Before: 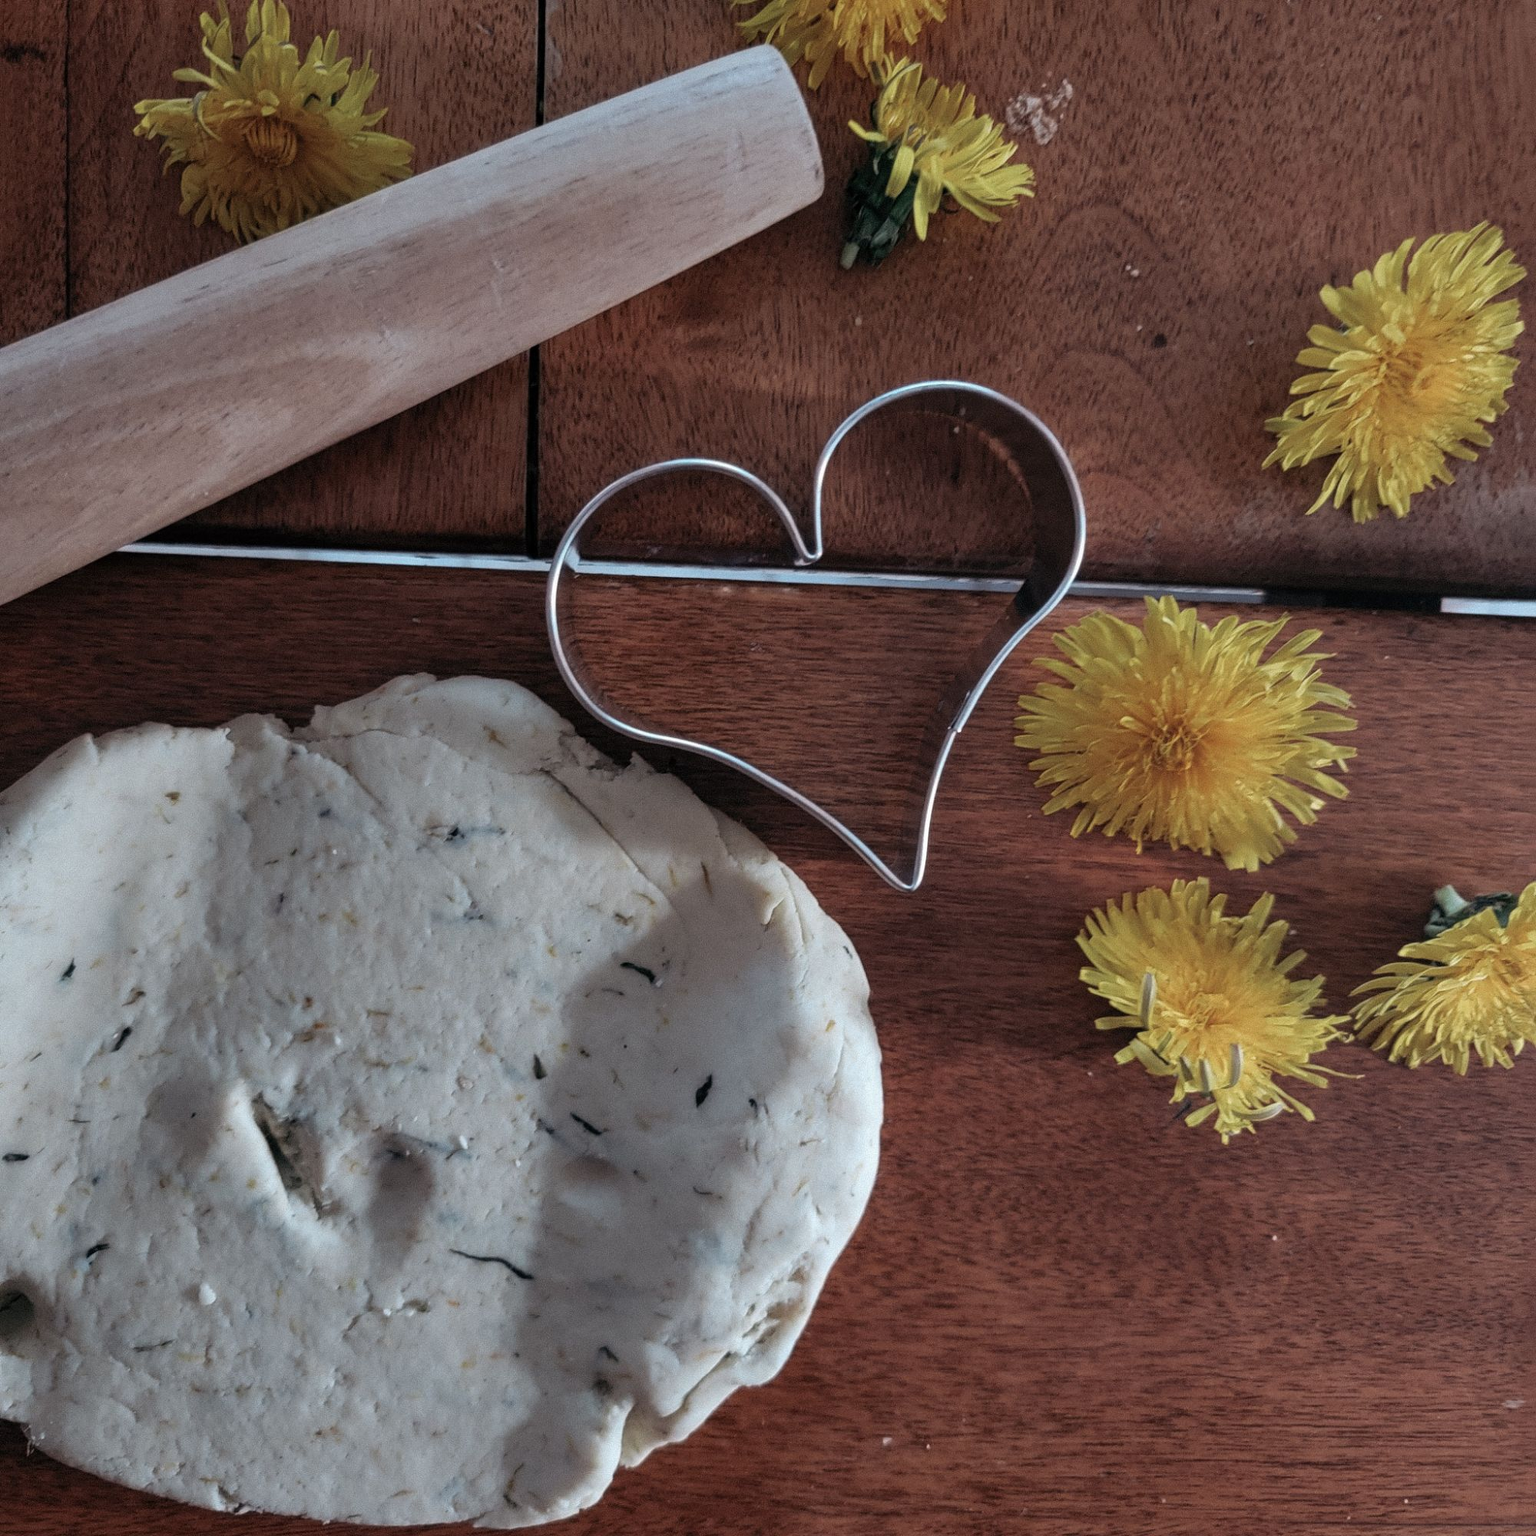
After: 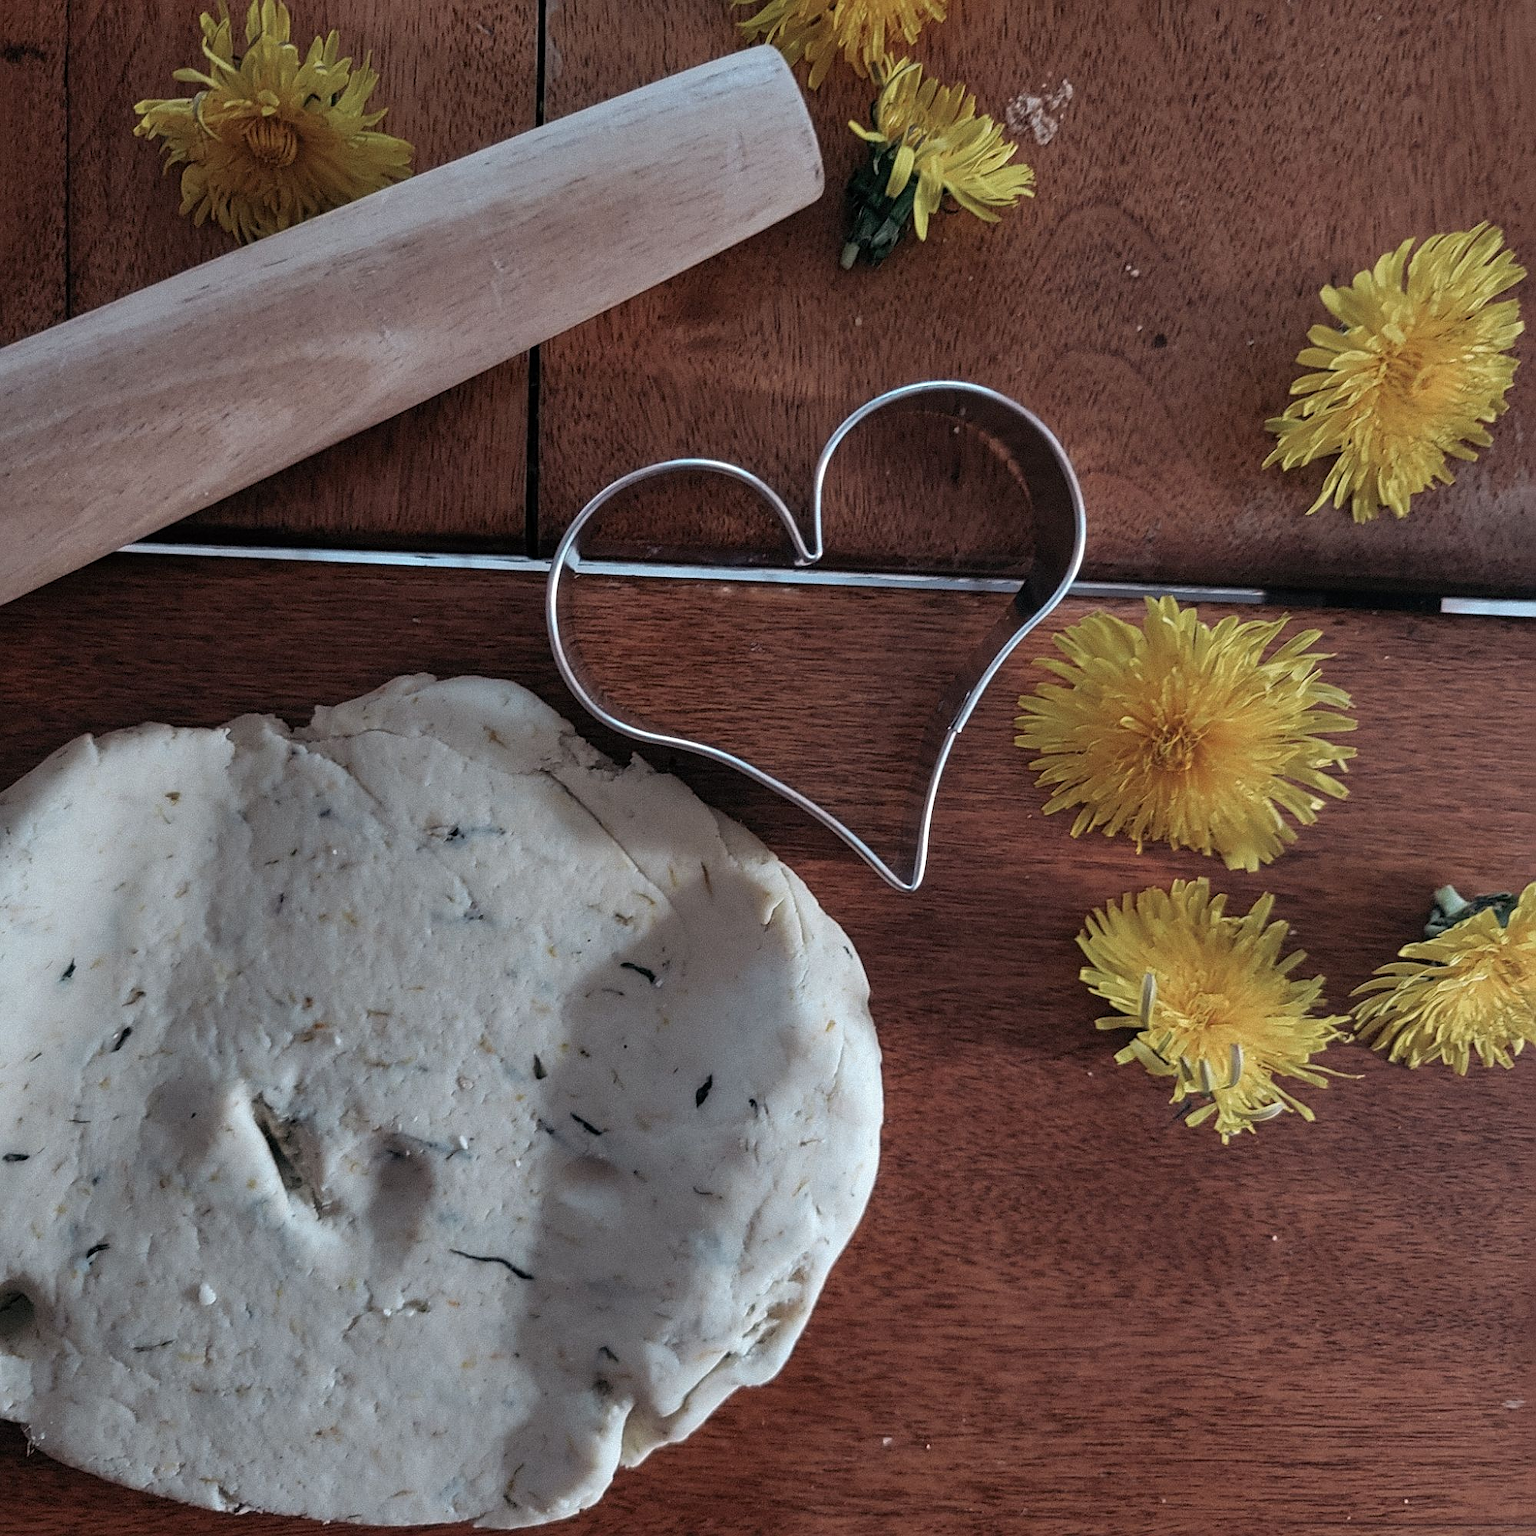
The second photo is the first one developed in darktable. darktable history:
color balance rgb: on, module defaults
sharpen: on, module defaults
